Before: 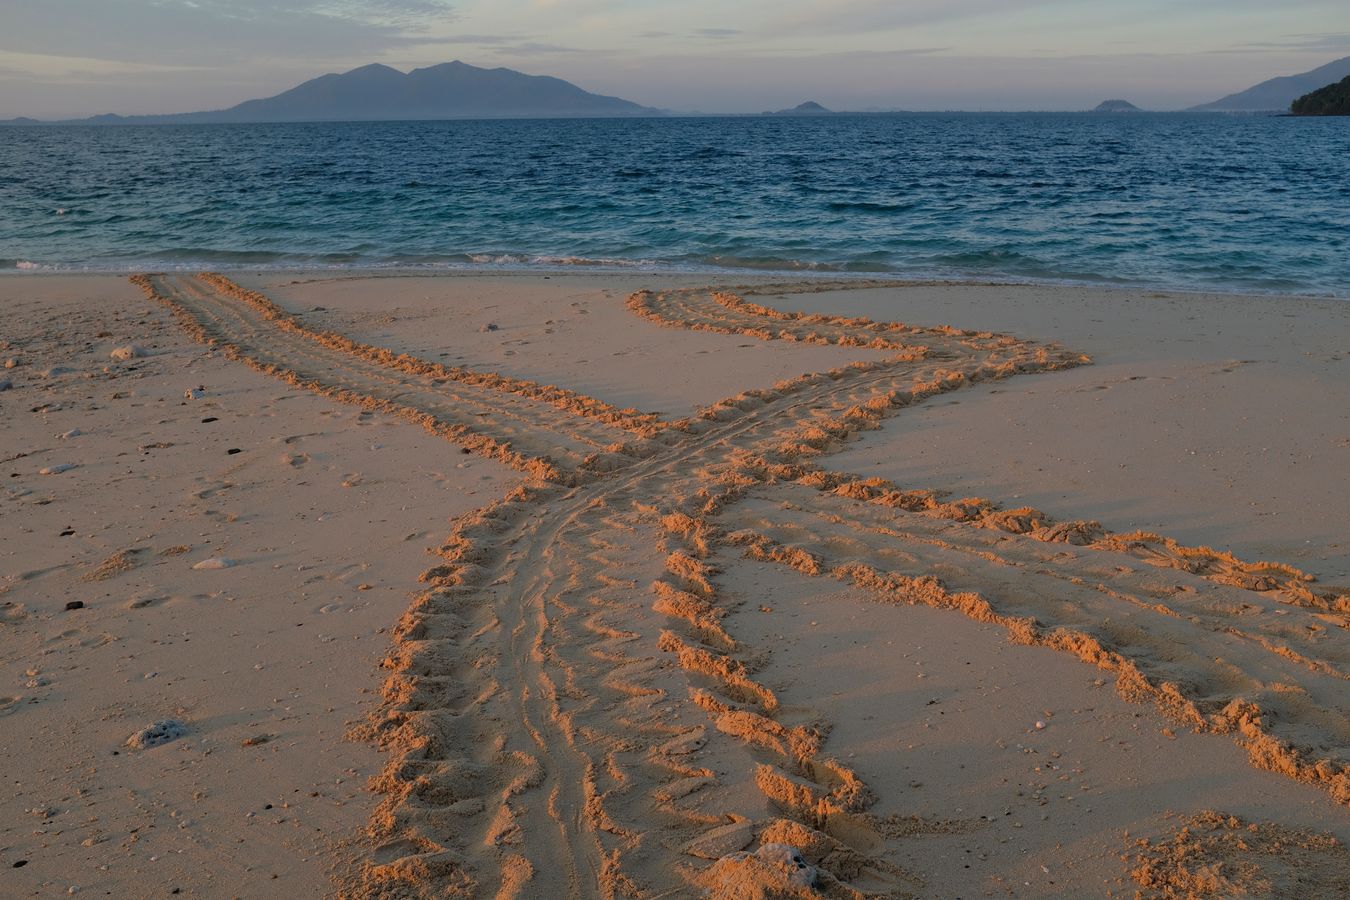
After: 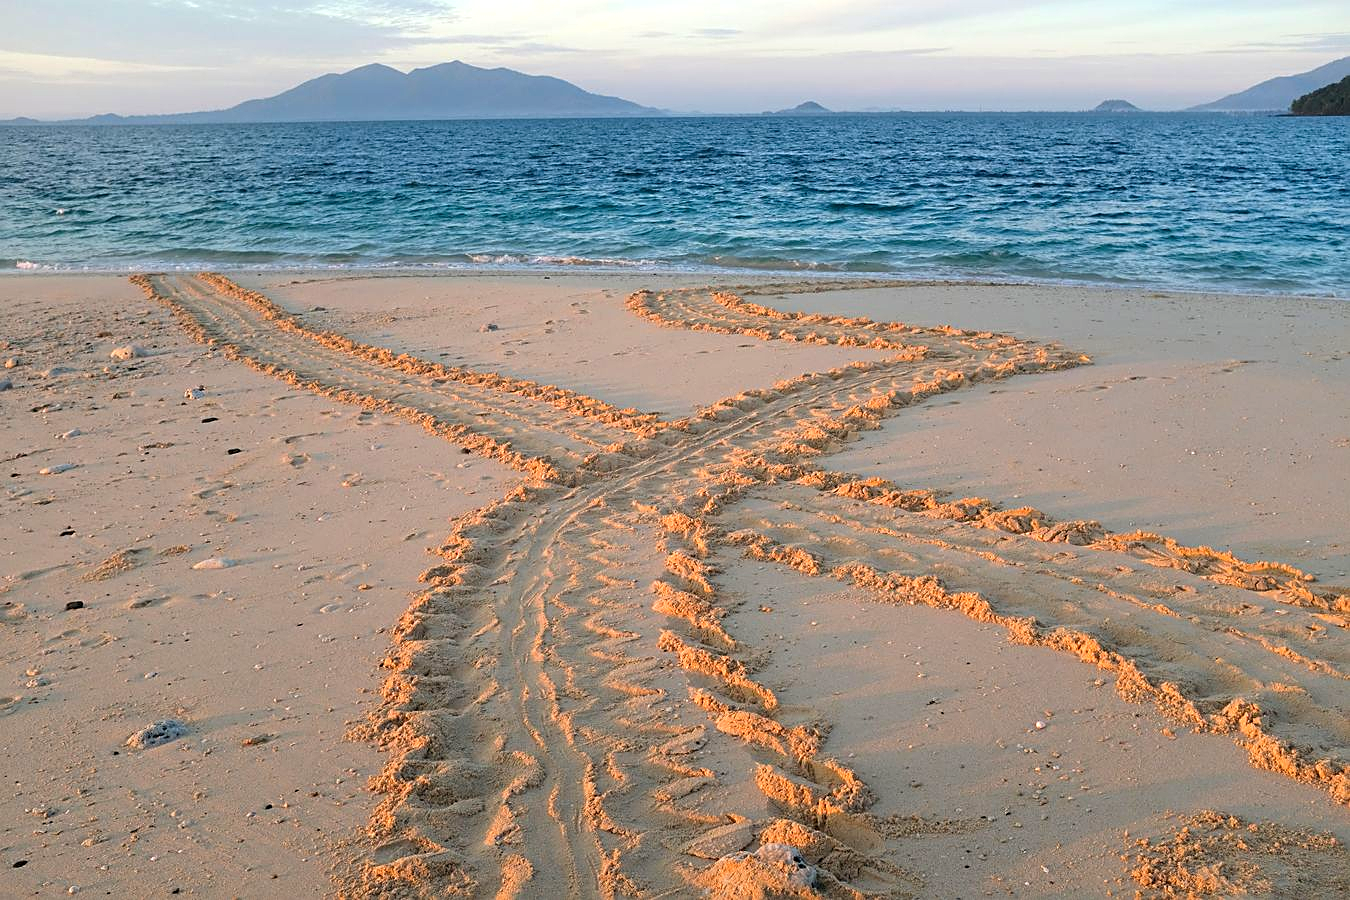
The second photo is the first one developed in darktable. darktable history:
exposure: black level correction 0, exposure 1.2 EV, compensate highlight preservation false
color balance rgb: shadows lift › chroma 0.906%, shadows lift › hue 111.68°, perceptual saturation grading › global saturation 0.483%, global vibrance 14.753%
sharpen: on, module defaults
